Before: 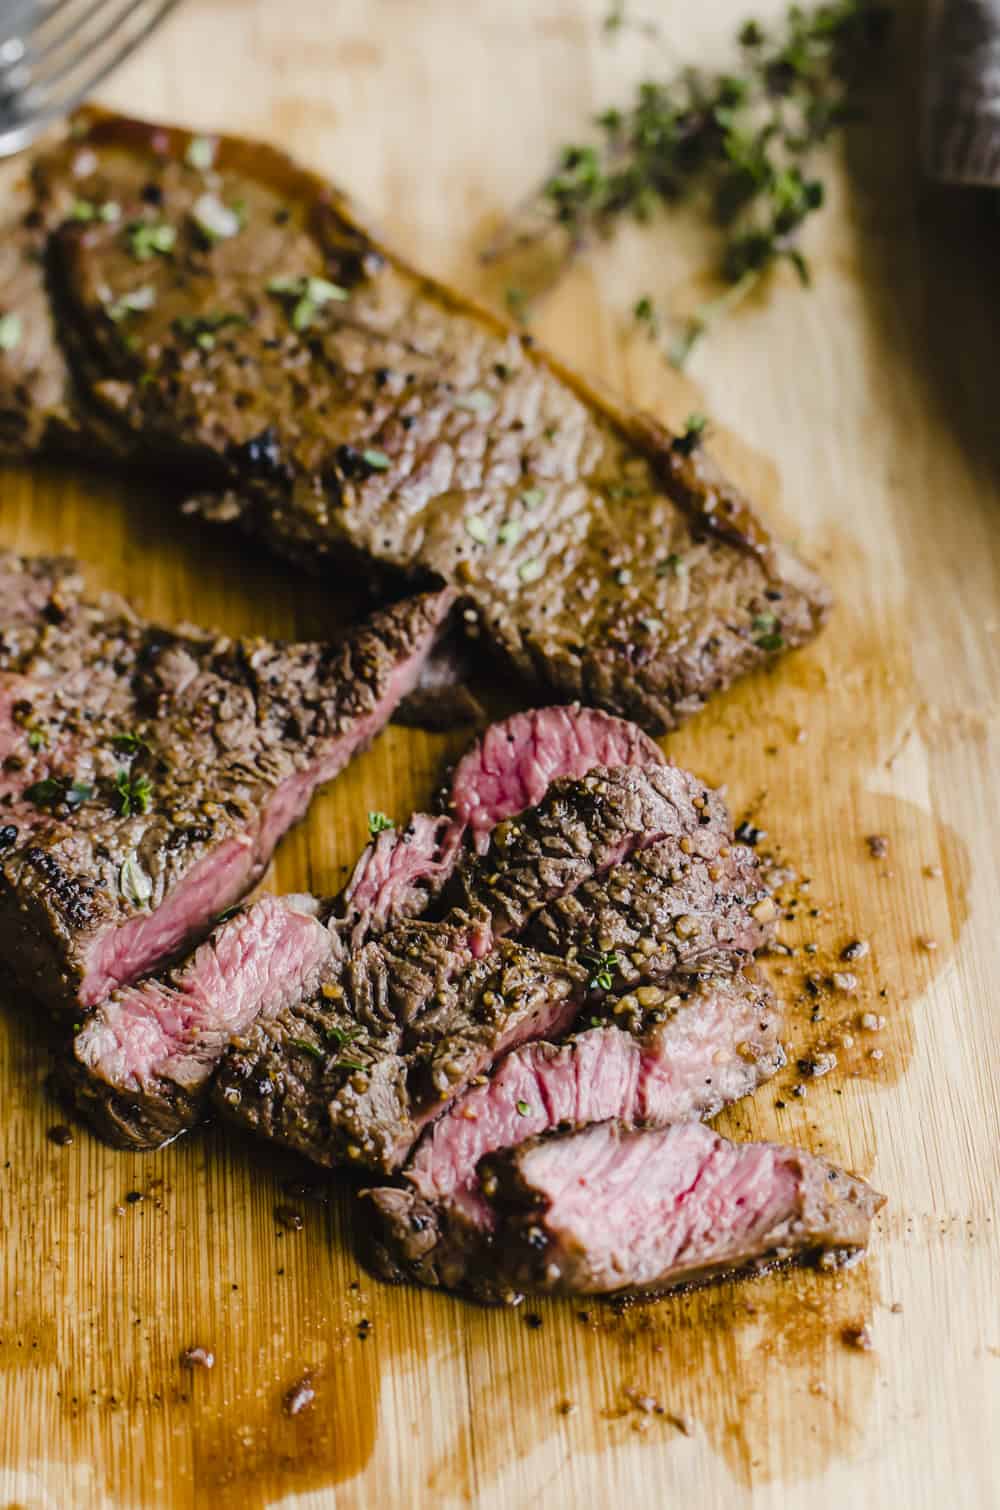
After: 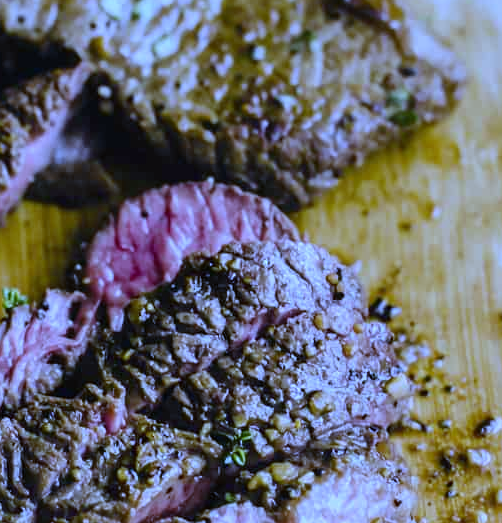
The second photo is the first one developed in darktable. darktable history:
white balance: red 0.766, blue 1.537
crop: left 36.607%, top 34.735%, right 13.146%, bottom 30.611%
